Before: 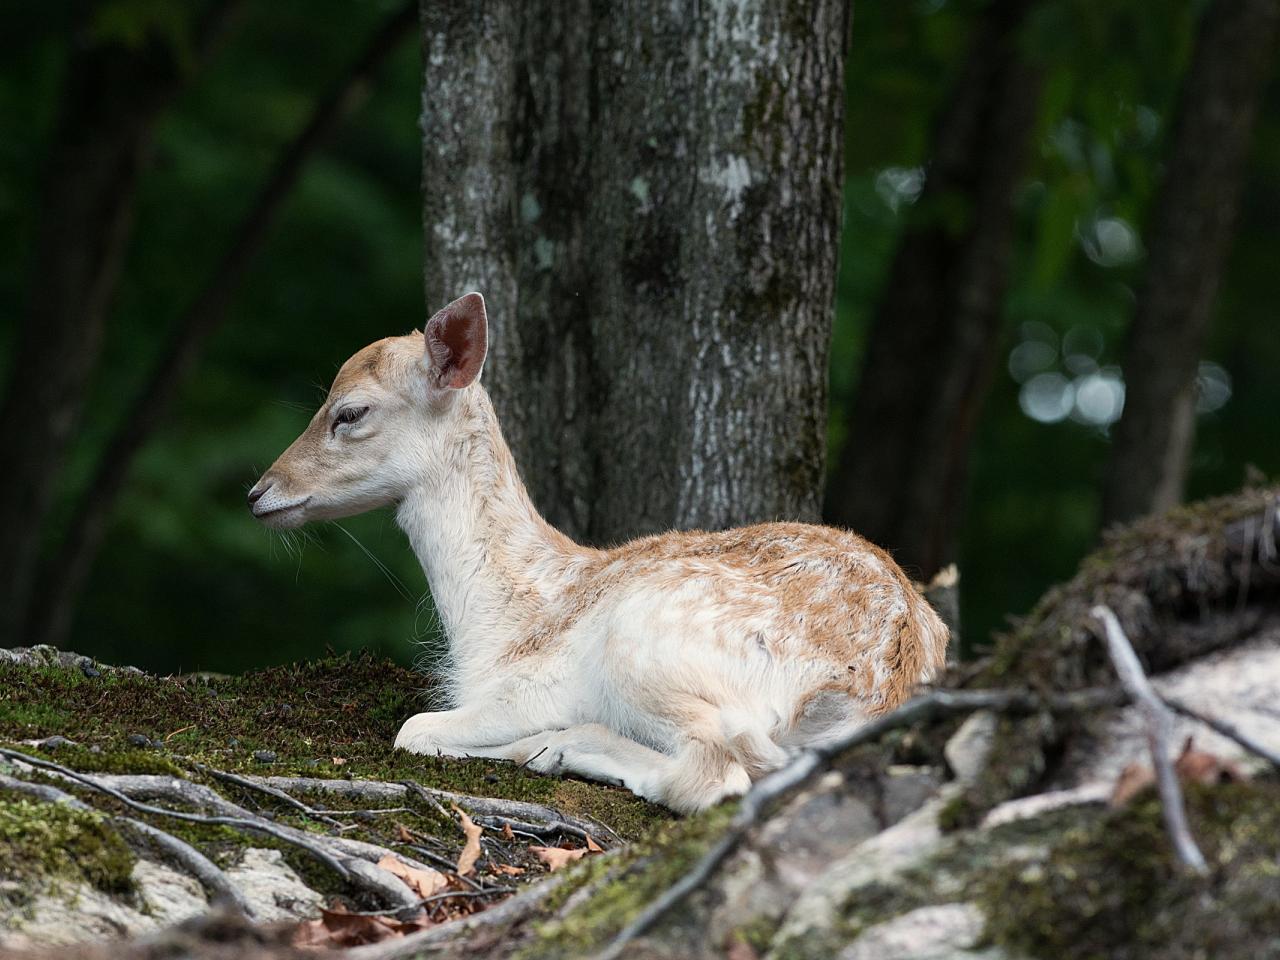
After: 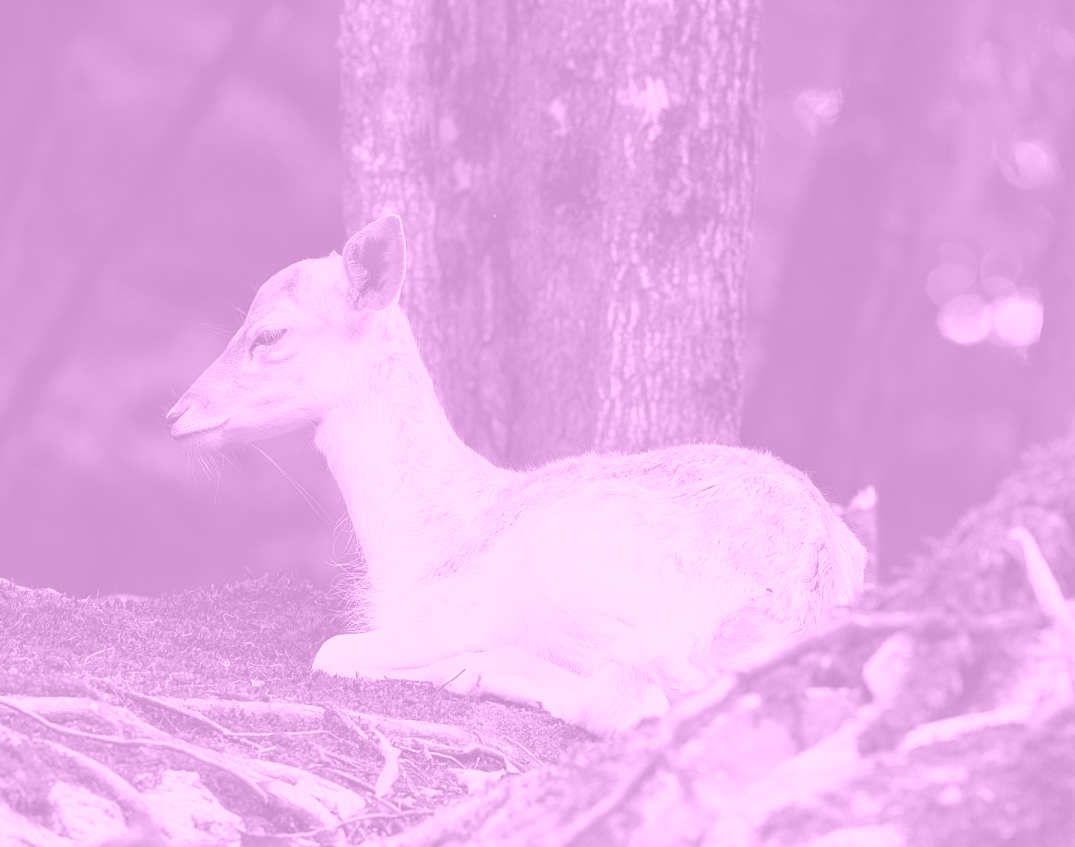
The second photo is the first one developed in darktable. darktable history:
contrast brightness saturation: contrast 0.2, brightness 0.16, saturation 0.22
crop: left 6.446%, top 8.188%, right 9.538%, bottom 3.548%
colorize: hue 331.2°, saturation 69%, source mix 30.28%, lightness 69.02%, version 1
